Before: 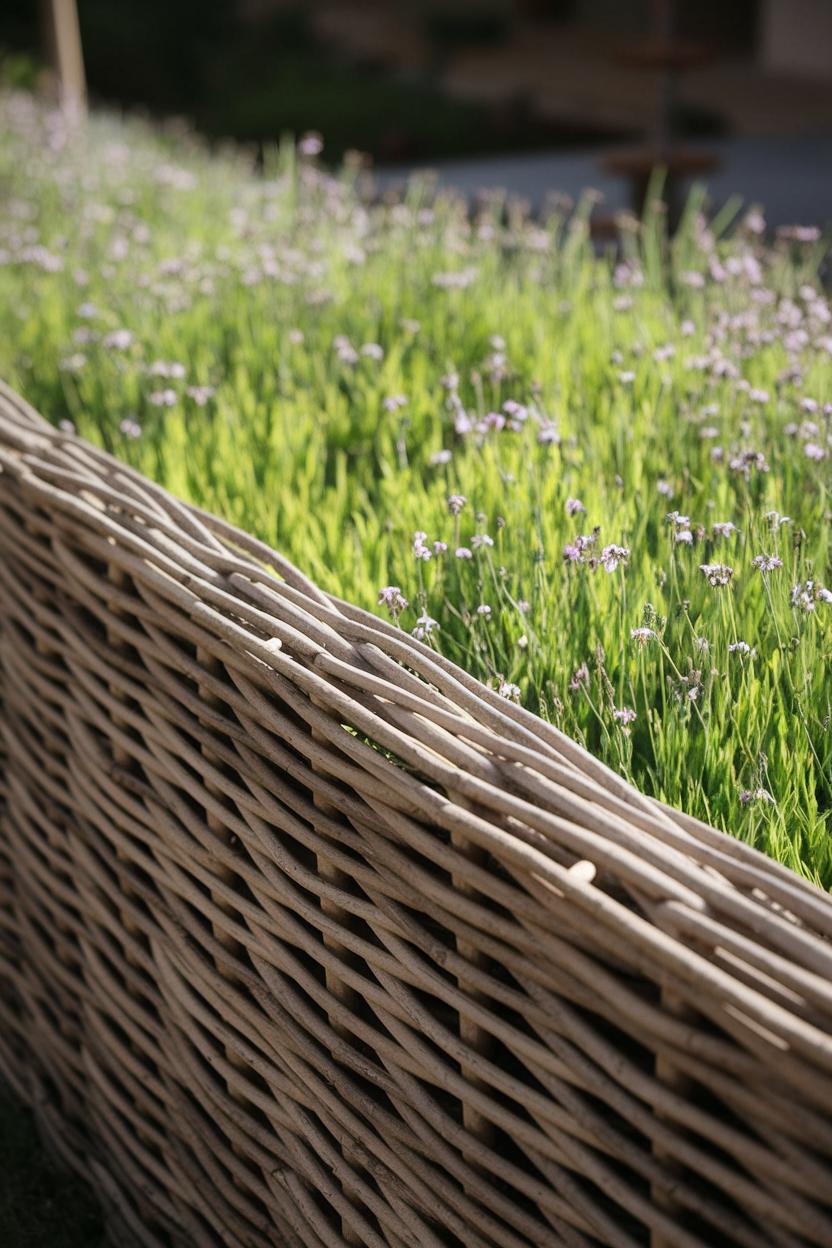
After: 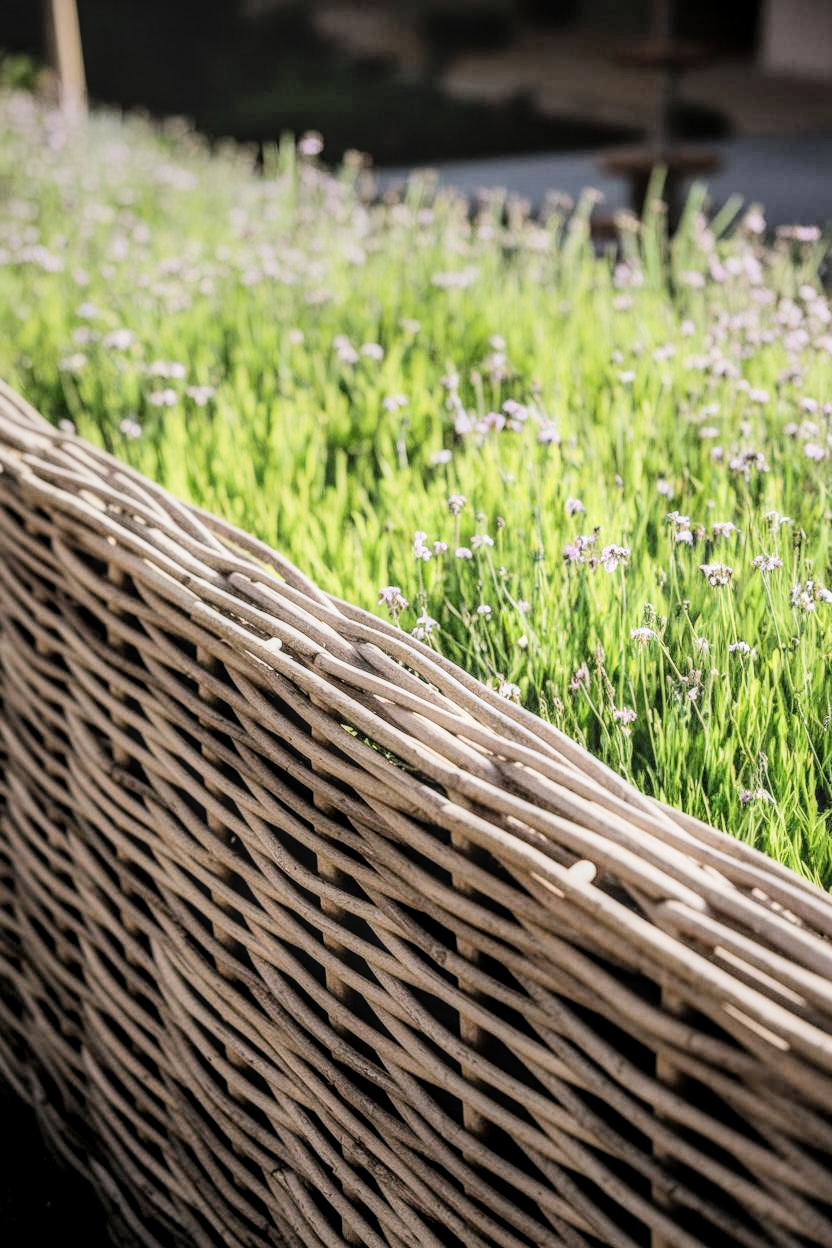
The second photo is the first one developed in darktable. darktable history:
contrast brightness saturation: contrast 0.008, saturation -0.046
exposure: black level correction 0, exposure 0.953 EV, compensate exposure bias true, compensate highlight preservation false
filmic rgb: black relative exposure -7.5 EV, white relative exposure 4.99 EV, hardness 3.31, contrast 1.301
local contrast: highlights 3%, shadows 2%, detail 134%
